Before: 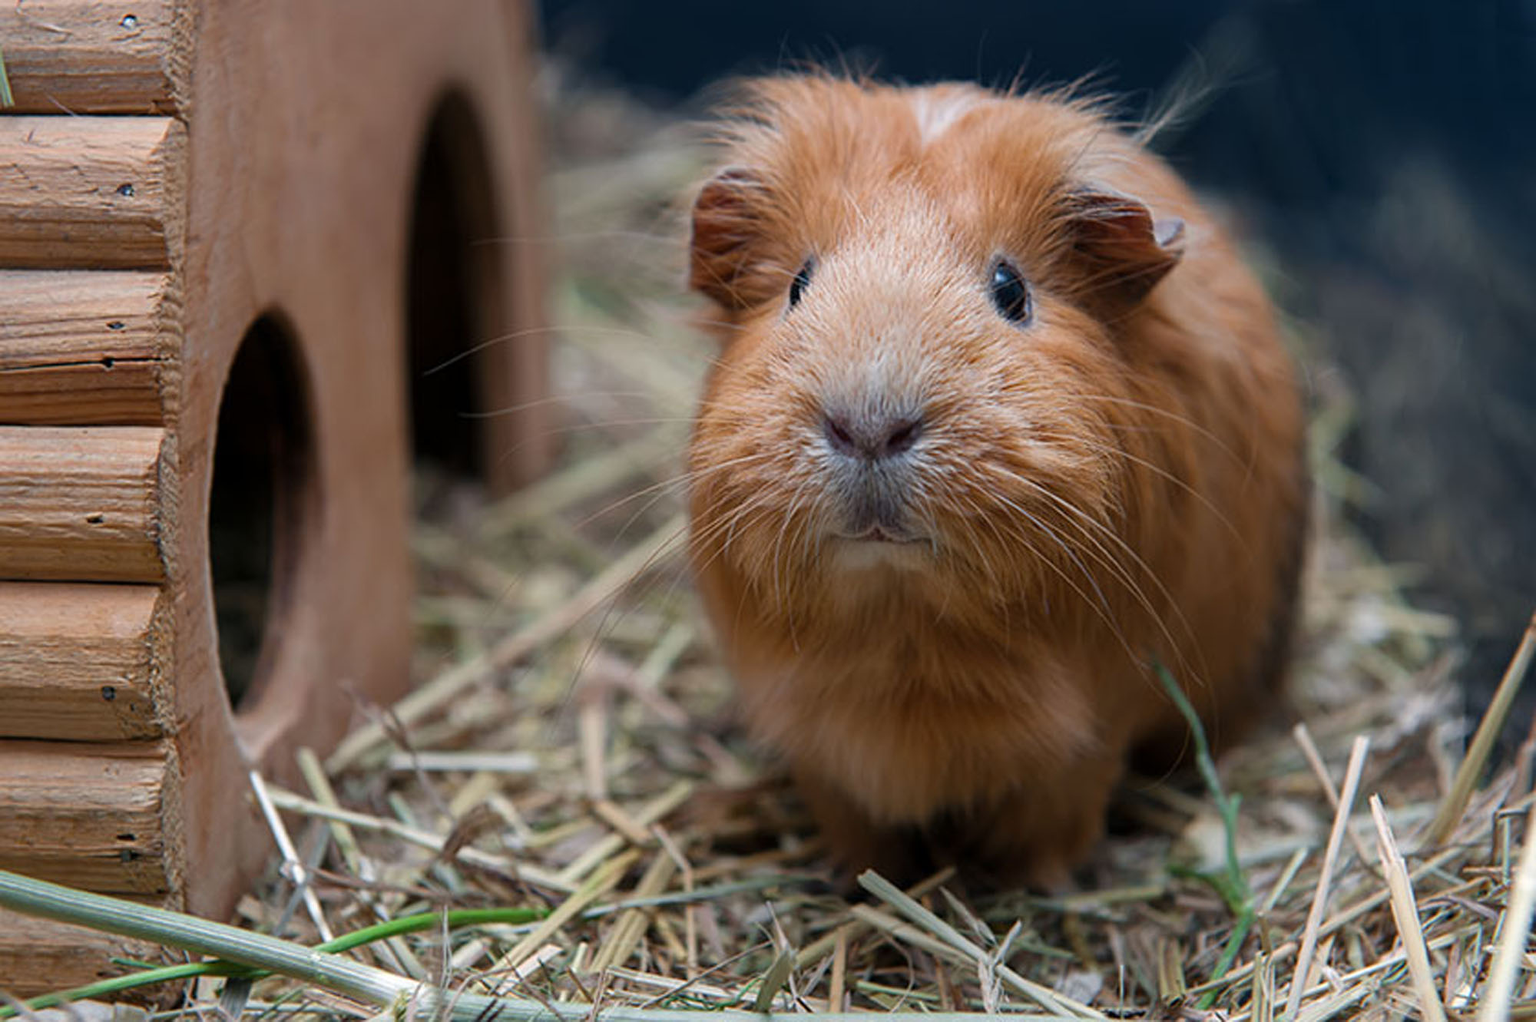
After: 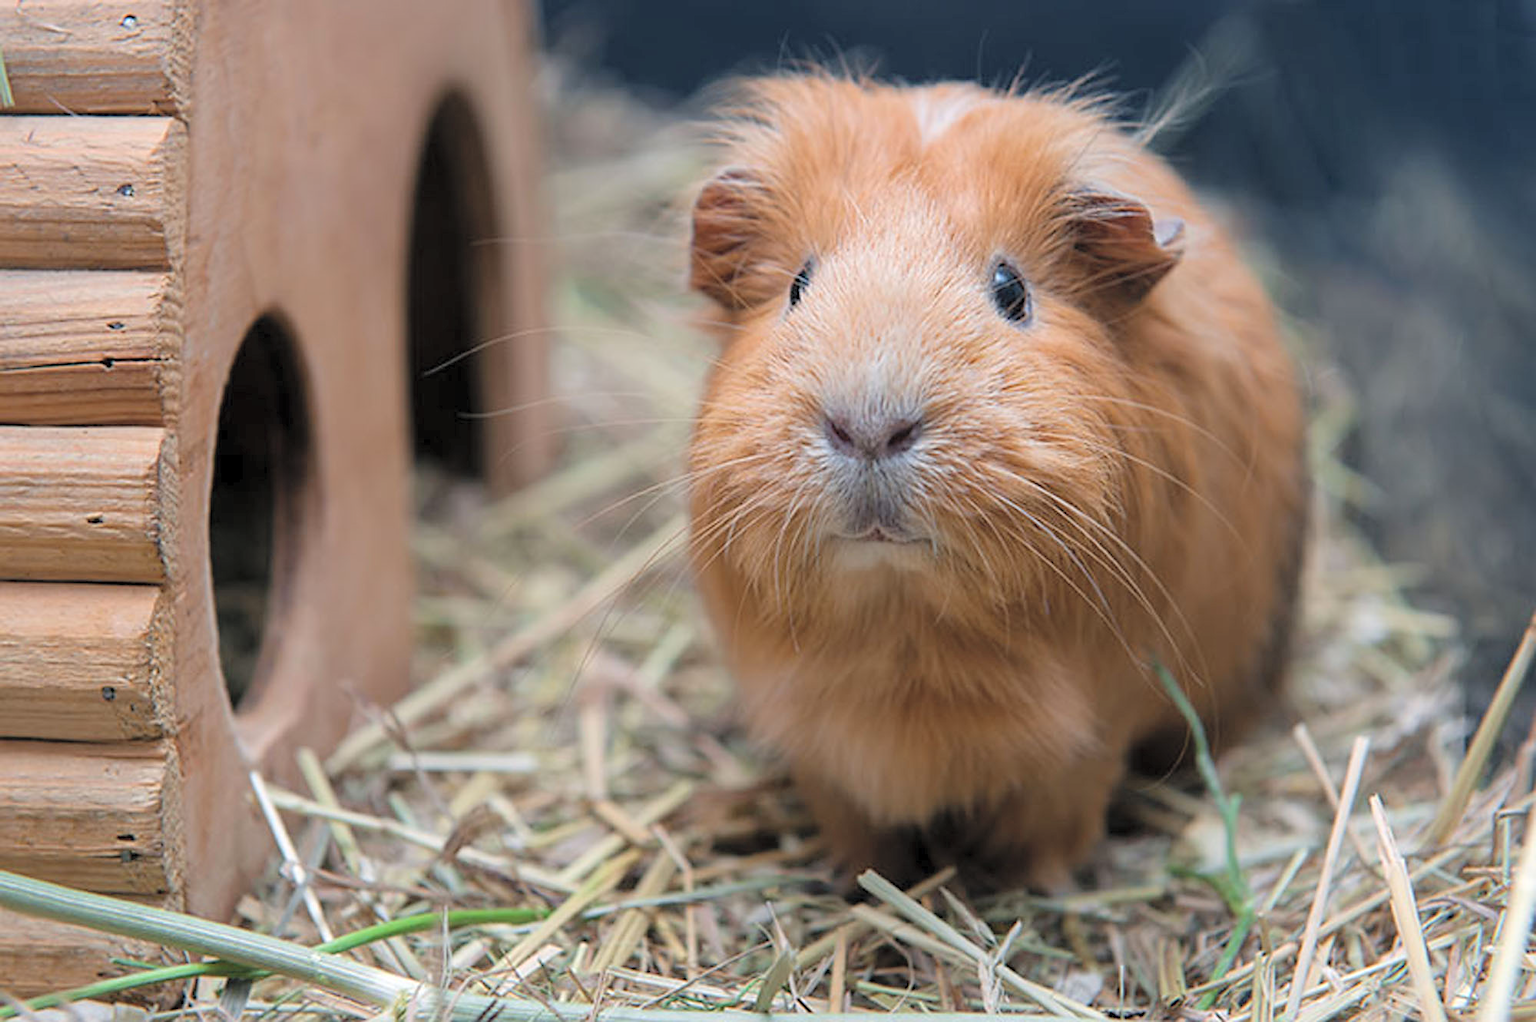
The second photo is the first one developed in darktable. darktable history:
contrast brightness saturation: brightness 0.28
sharpen: radius 1.458, amount 0.398, threshold 1.271
bloom: size 13.65%, threshold 98.39%, strength 4.82%
exposure: compensate highlight preservation false
